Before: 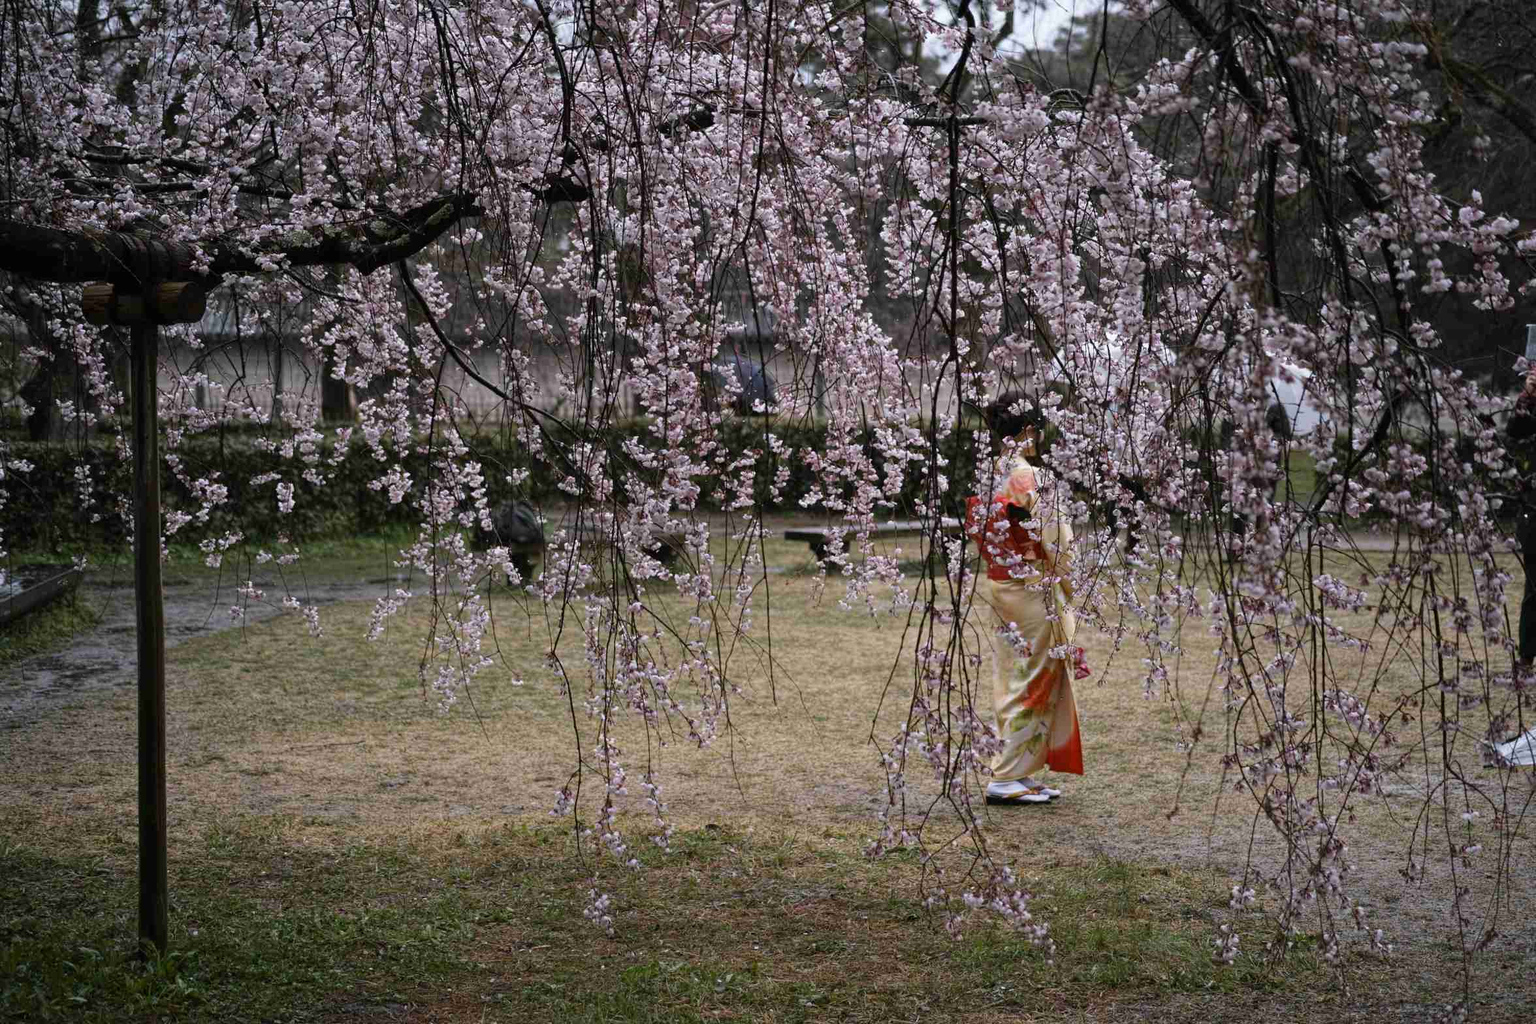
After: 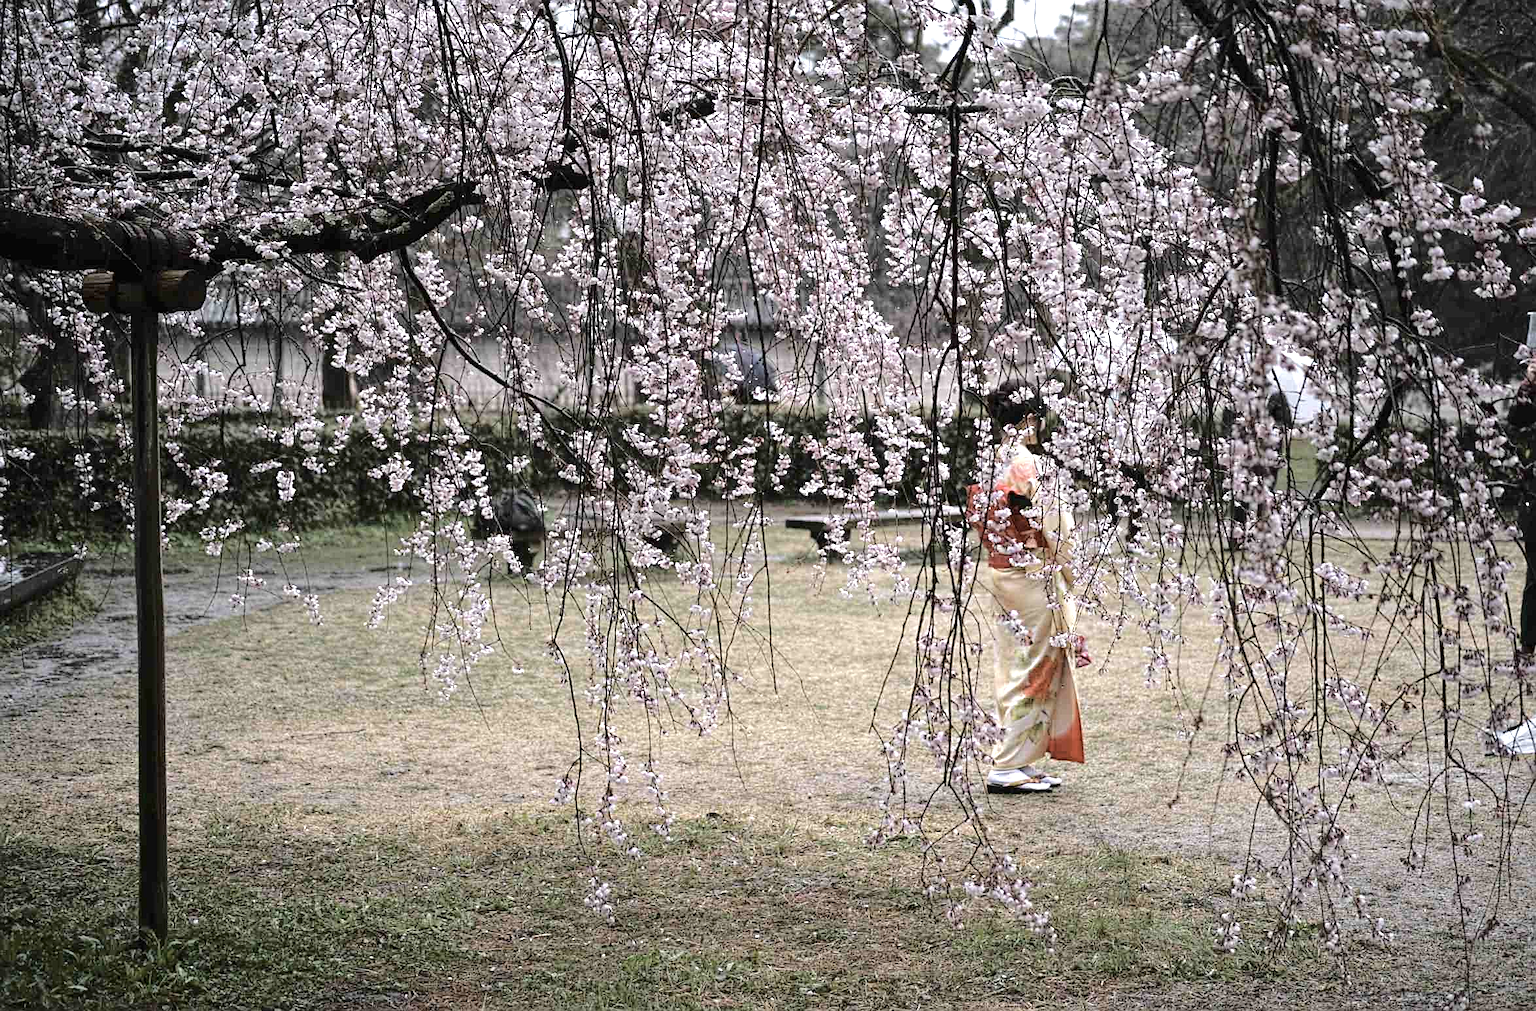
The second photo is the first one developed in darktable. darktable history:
exposure: black level correction 0, exposure 0.952 EV, compensate highlight preservation false
crop: top 1.236%, right 0.081%
sharpen: on, module defaults
contrast brightness saturation: contrast 0.099, saturation -0.351
tone curve: curves: ch0 [(0, 0) (0.003, 0.004) (0.011, 0.01) (0.025, 0.025) (0.044, 0.042) (0.069, 0.064) (0.1, 0.093) (0.136, 0.13) (0.177, 0.182) (0.224, 0.241) (0.277, 0.322) (0.335, 0.409) (0.399, 0.482) (0.468, 0.551) (0.543, 0.606) (0.623, 0.672) (0.709, 0.73) (0.801, 0.81) (0.898, 0.885) (1, 1)], color space Lab, independent channels, preserve colors none
